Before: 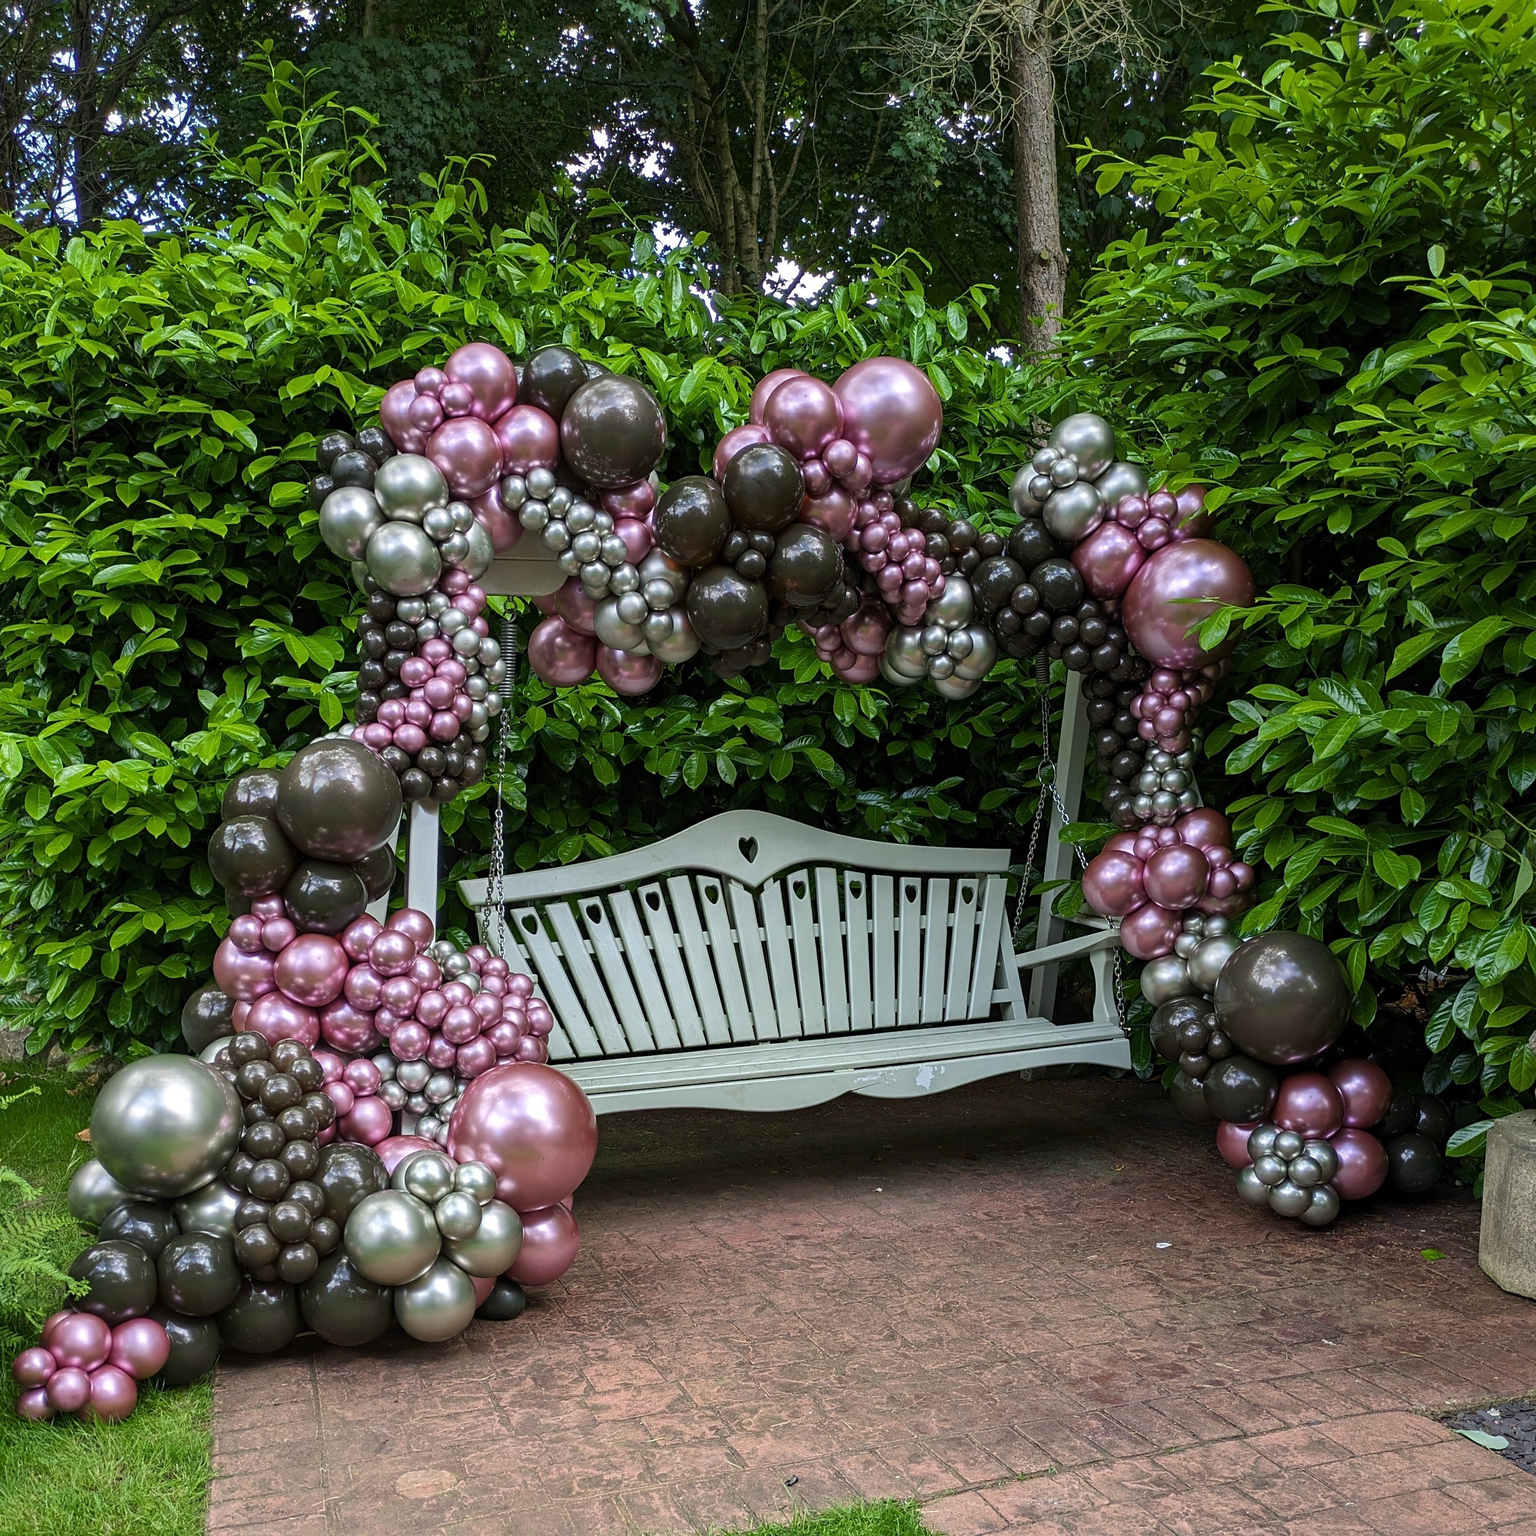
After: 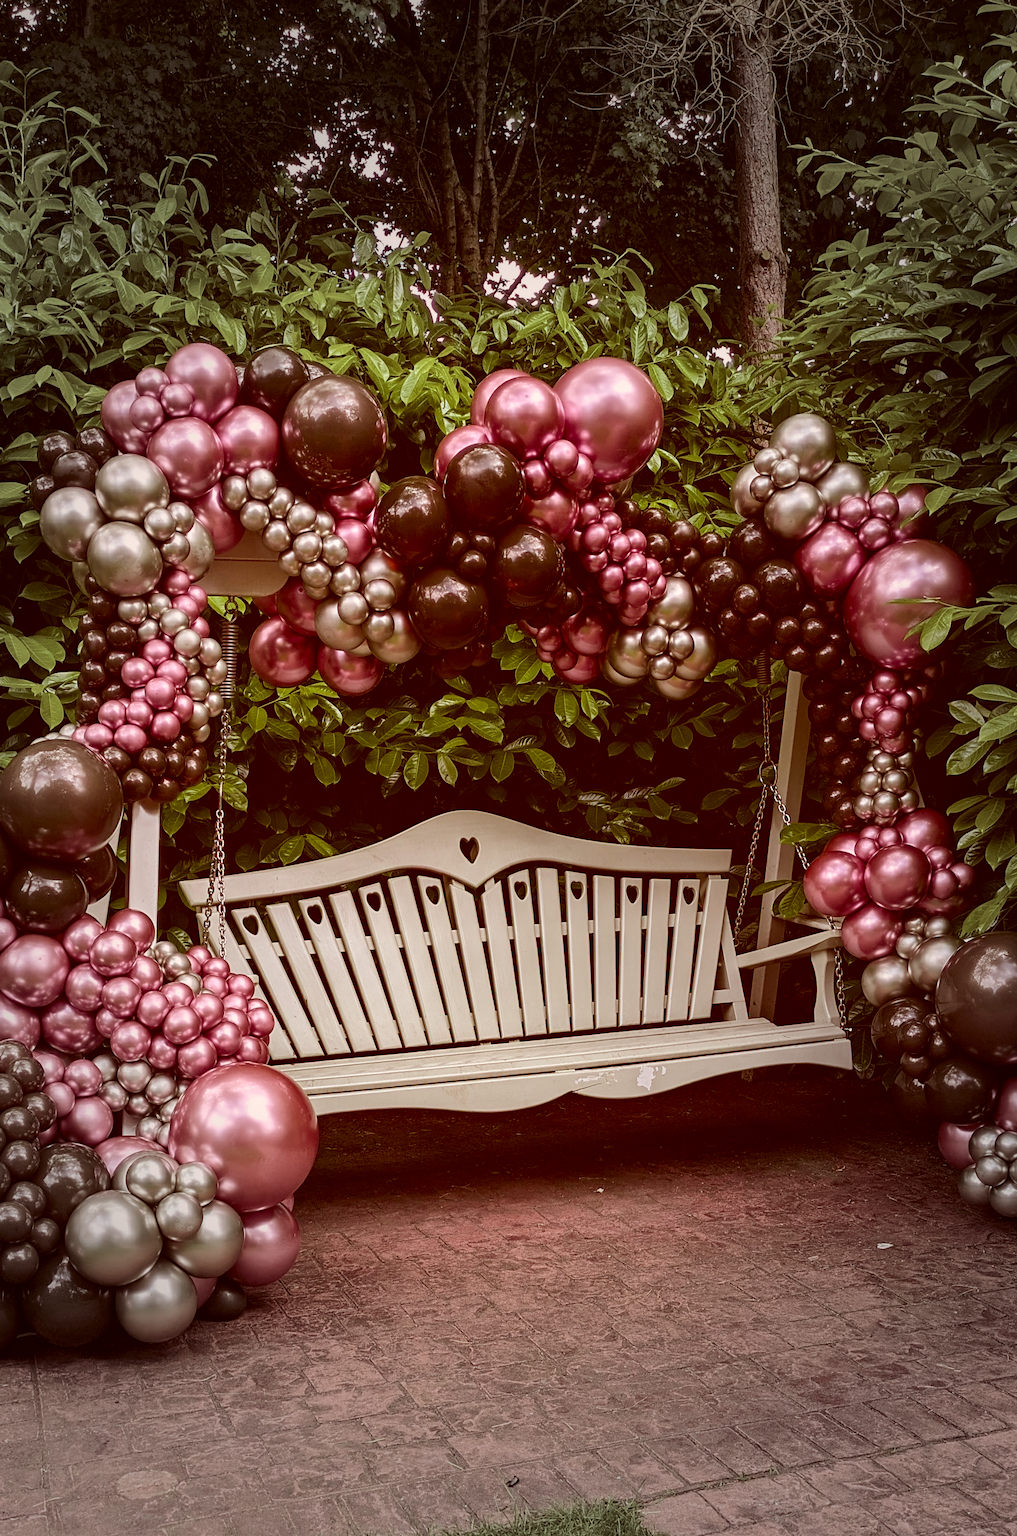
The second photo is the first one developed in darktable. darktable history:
vignetting: fall-off start 34.39%, fall-off radius 64.54%, width/height ratio 0.951, dithering 8-bit output
crop and rotate: left 18.2%, right 15.577%
color correction: highlights a* 9.02, highlights b* 8.54, shadows a* 39.91, shadows b* 39.81, saturation 0.767
tone curve: curves: ch0 [(0, 0.01) (0.037, 0.032) (0.131, 0.108) (0.275, 0.258) (0.483, 0.512) (0.61, 0.661) (0.696, 0.742) (0.792, 0.834) (0.911, 0.936) (0.997, 0.995)]; ch1 [(0, 0) (0.308, 0.29) (0.425, 0.411) (0.503, 0.502) (0.529, 0.543) (0.683, 0.706) (0.746, 0.77) (1, 1)]; ch2 [(0, 0) (0.225, 0.214) (0.334, 0.339) (0.401, 0.415) (0.485, 0.487) (0.502, 0.502) (0.525, 0.523) (0.545, 0.552) (0.587, 0.61) (0.636, 0.654) (0.711, 0.729) (0.845, 0.855) (0.998, 0.977)], color space Lab, independent channels, preserve colors none
